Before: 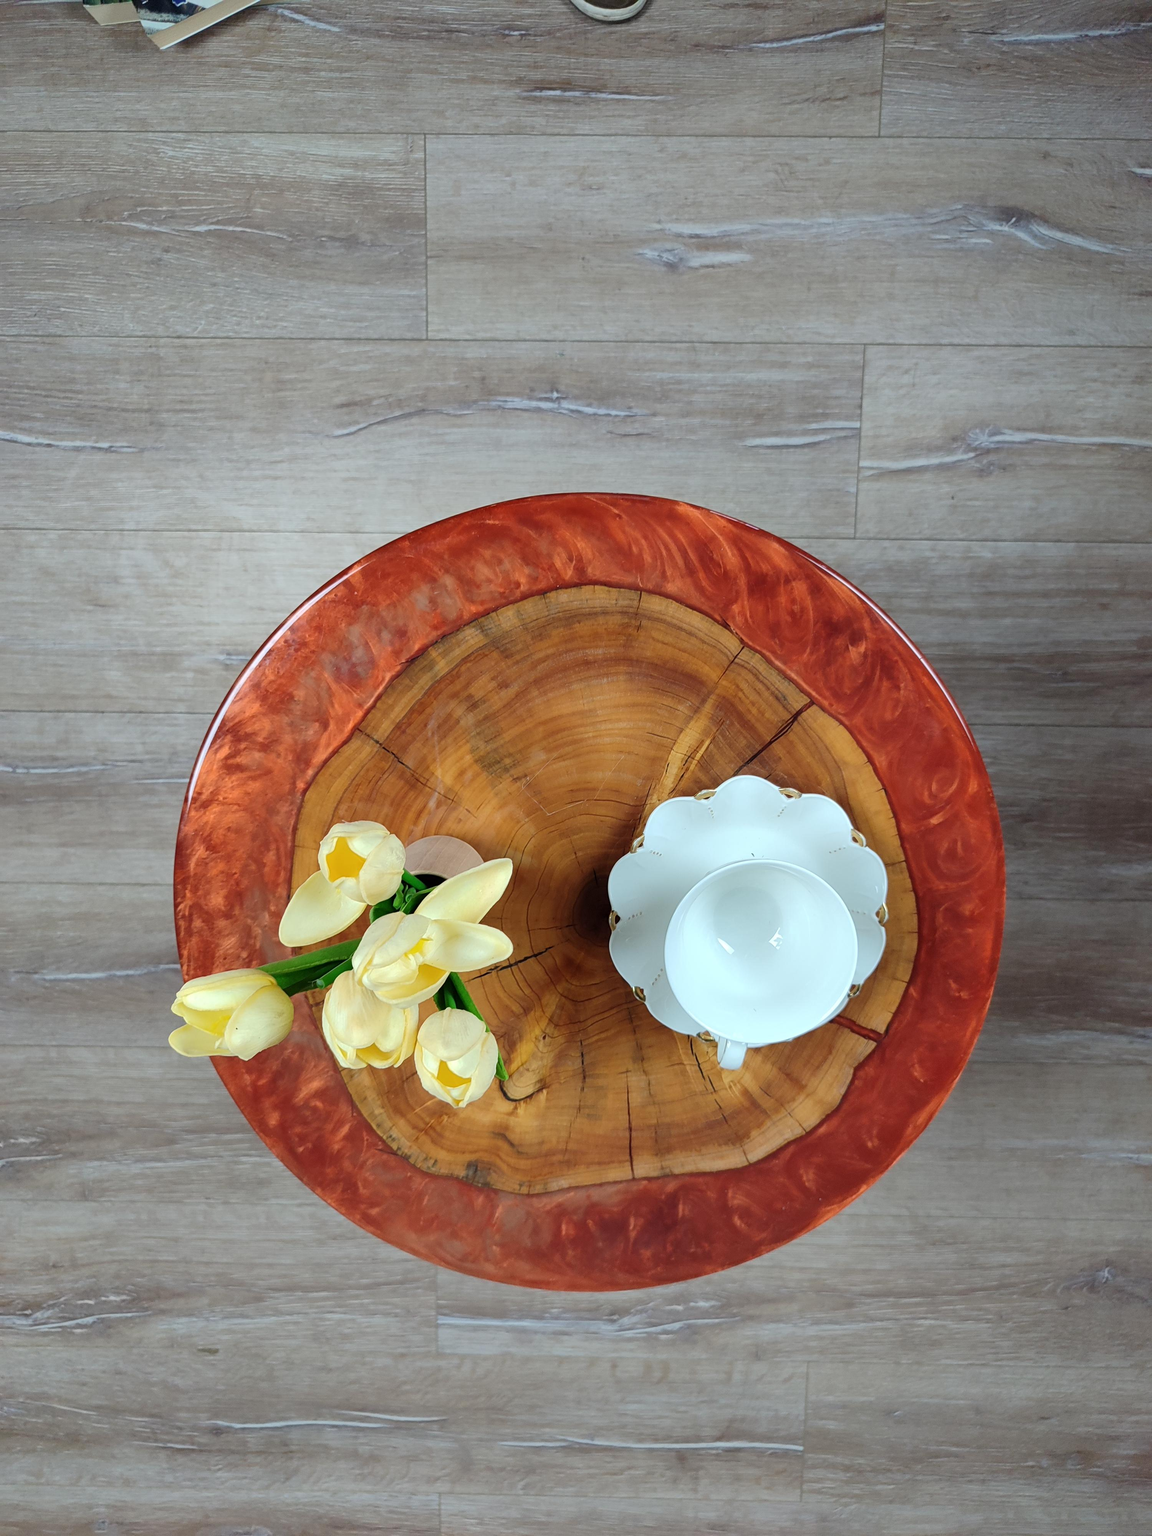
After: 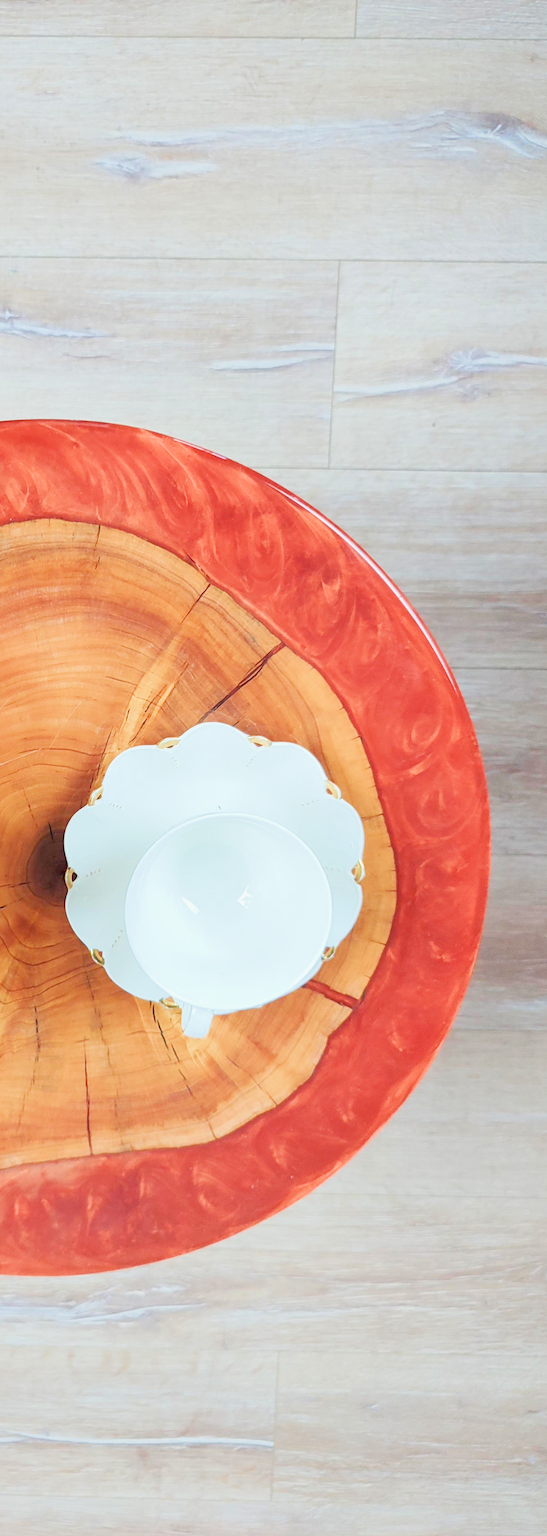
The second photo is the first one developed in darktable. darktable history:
crop: left 47.628%, top 6.643%, right 7.874%
filmic rgb: middle gray luminance 2.5%, black relative exposure -10 EV, white relative exposure 7 EV, threshold 6 EV, dynamic range scaling 10%, target black luminance 0%, hardness 3.19, latitude 44.39%, contrast 0.682, highlights saturation mix 5%, shadows ↔ highlights balance 13.63%, add noise in highlights 0, color science v3 (2019), use custom middle-gray values true, iterations of high-quality reconstruction 0, contrast in highlights soft, enable highlight reconstruction true
